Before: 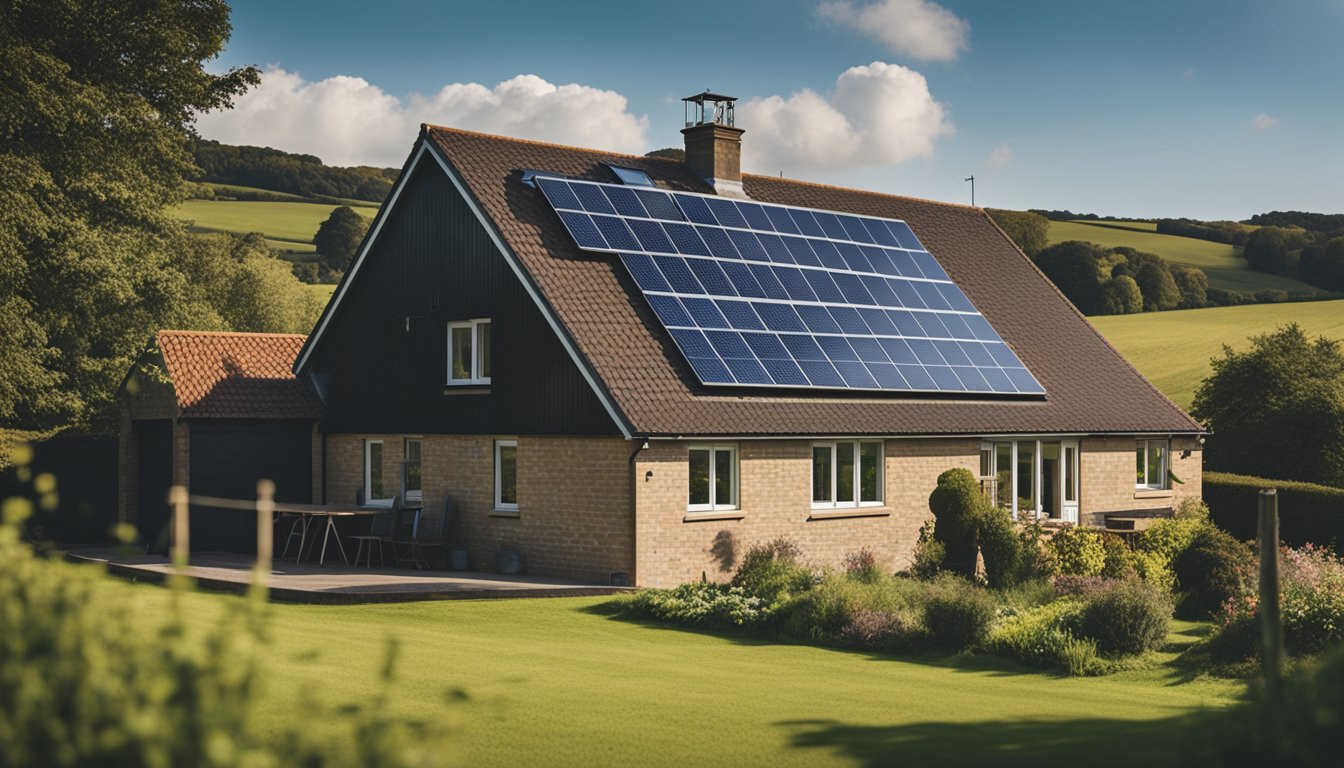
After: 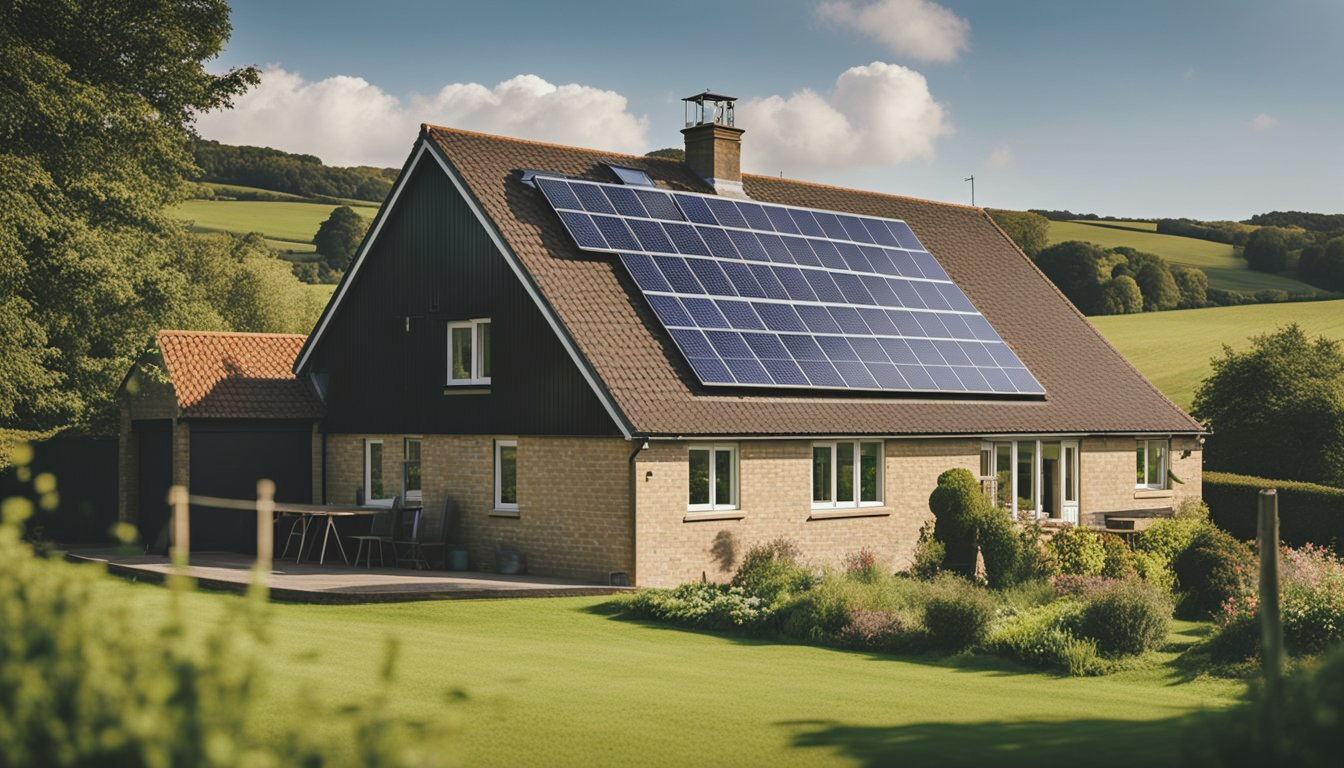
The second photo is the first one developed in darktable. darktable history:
tone curve: curves: ch0 [(0, 0) (0.003, 0.003) (0.011, 0.014) (0.025, 0.027) (0.044, 0.044) (0.069, 0.064) (0.1, 0.108) (0.136, 0.153) (0.177, 0.208) (0.224, 0.275) (0.277, 0.349) (0.335, 0.422) (0.399, 0.492) (0.468, 0.557) (0.543, 0.617) (0.623, 0.682) (0.709, 0.745) (0.801, 0.826) (0.898, 0.916) (1, 1)], preserve colors none
color look up table: target L [93.38, 92.29, 91.07, 85.54, 82.74, 74.23, 67.89, 66.01, 65.99, 45.48, 49.78, 27.52, 18.41, 200.19, 81.55, 77.84, 75.55, 61.9, 49.6, 49.95, 49.64, 46.2, 40.11, 34.91, 22.02, 95.52, 85.93, 79, 74.61, 69, 62.05, 60.09, 55.56, 66.82, 54.46, 41.35, 40.66, 48.93, 35.86, 39.78, 33.15, 25.38, 22.44, 11.26, 2.034, 88.42, 66.44, 62.33, 57.57], target a [-16.11, -28.24, -29.69, -56.14, -59.28, -73.64, -28.27, -77.62, -7.012, -30.63, -28.35, -27.98, -7.524, 0, 0.896, 12.33, 22.59, 60.41, 56.81, 77.6, 31.36, 31.8, 1.125, 52.56, 38.34, 3.814, 19.39, 29.5, 44.41, 22.11, 19.45, 73.15, 79.91, 57.94, 37.36, 13.49, 60.8, 40.63, 3.249, 55.95, 0.377, 42.7, 28.11, 13.54, 5.95, -48.44, -43.69, -19.02, -7.862], target b [40.86, 25.98, 72.17, 59.18, 16.73, 47.02, 42.32, 62.69, 62.35, 45.31, 13.47, 28.19, 20.02, 0, 20.31, 85.11, 57.58, 32.21, 57.91, 55.58, 26.77, 51.68, 37.29, 32.57, 7.149, -3.577, -15.83, -3.919, -24.73, -40.36, 0.886, 1.026, -26.18, -43.82, -9.379, -48.66, 6.238, -64.7, -15.63, -41.54, 4.151, -20.35, -55.5, -30.8, -2.45, -11.63, -10.93, -42.51, -23.01], num patches 49
